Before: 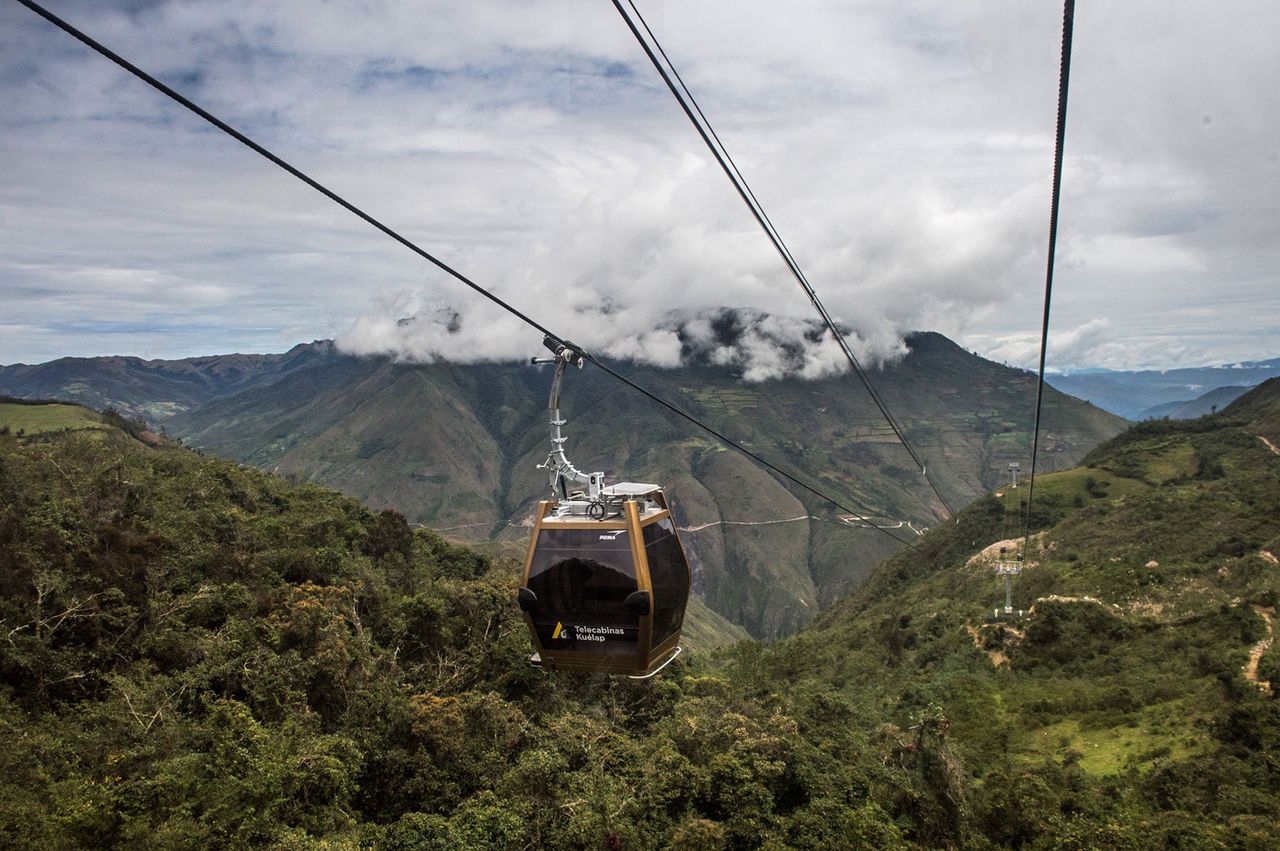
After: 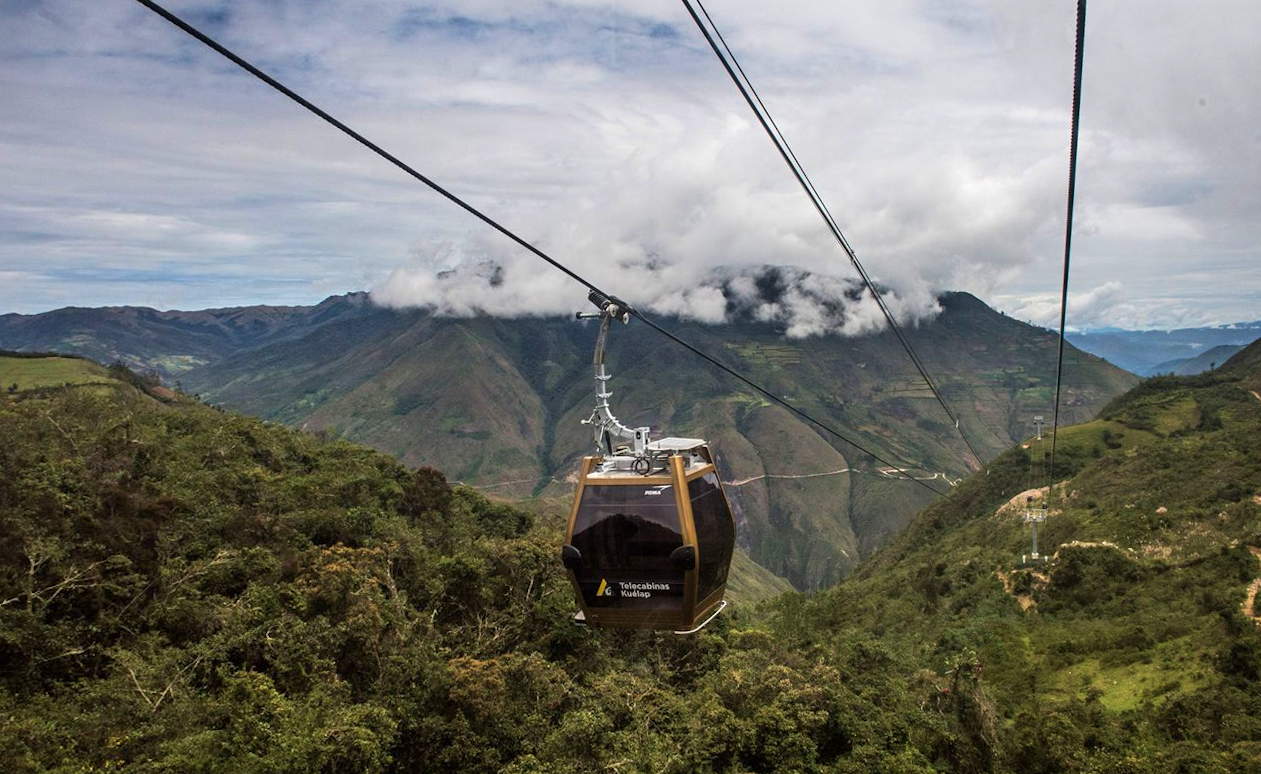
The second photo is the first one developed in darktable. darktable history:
velvia: on, module defaults
rotate and perspective: rotation -0.013°, lens shift (vertical) -0.027, lens shift (horizontal) 0.178, crop left 0.016, crop right 0.989, crop top 0.082, crop bottom 0.918
